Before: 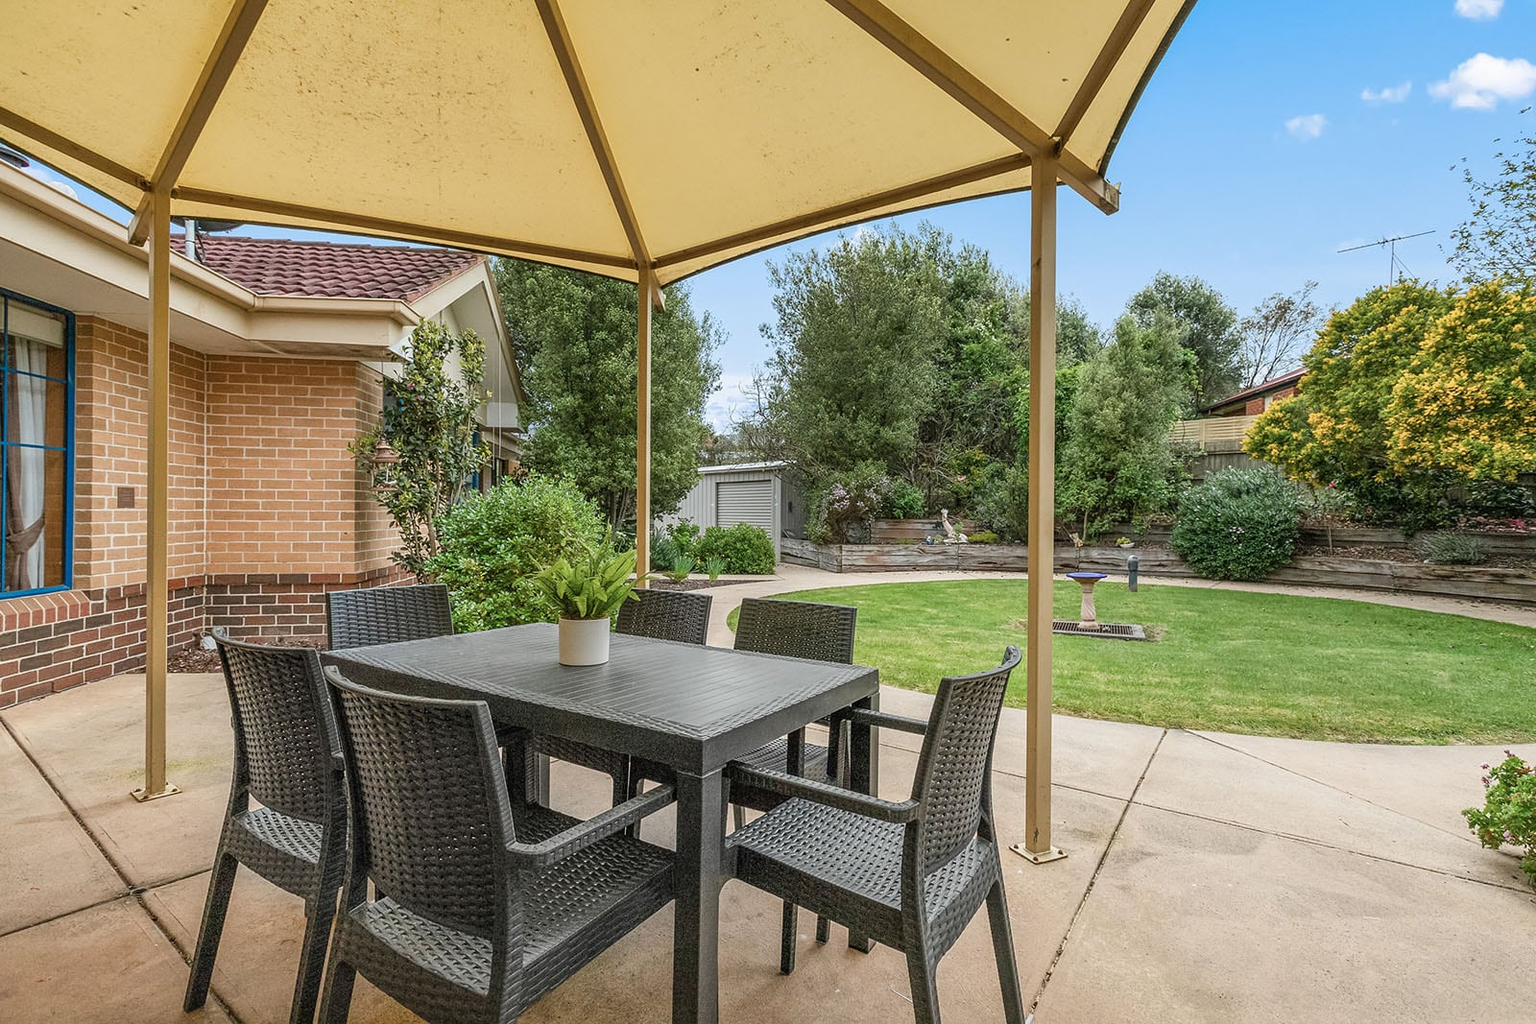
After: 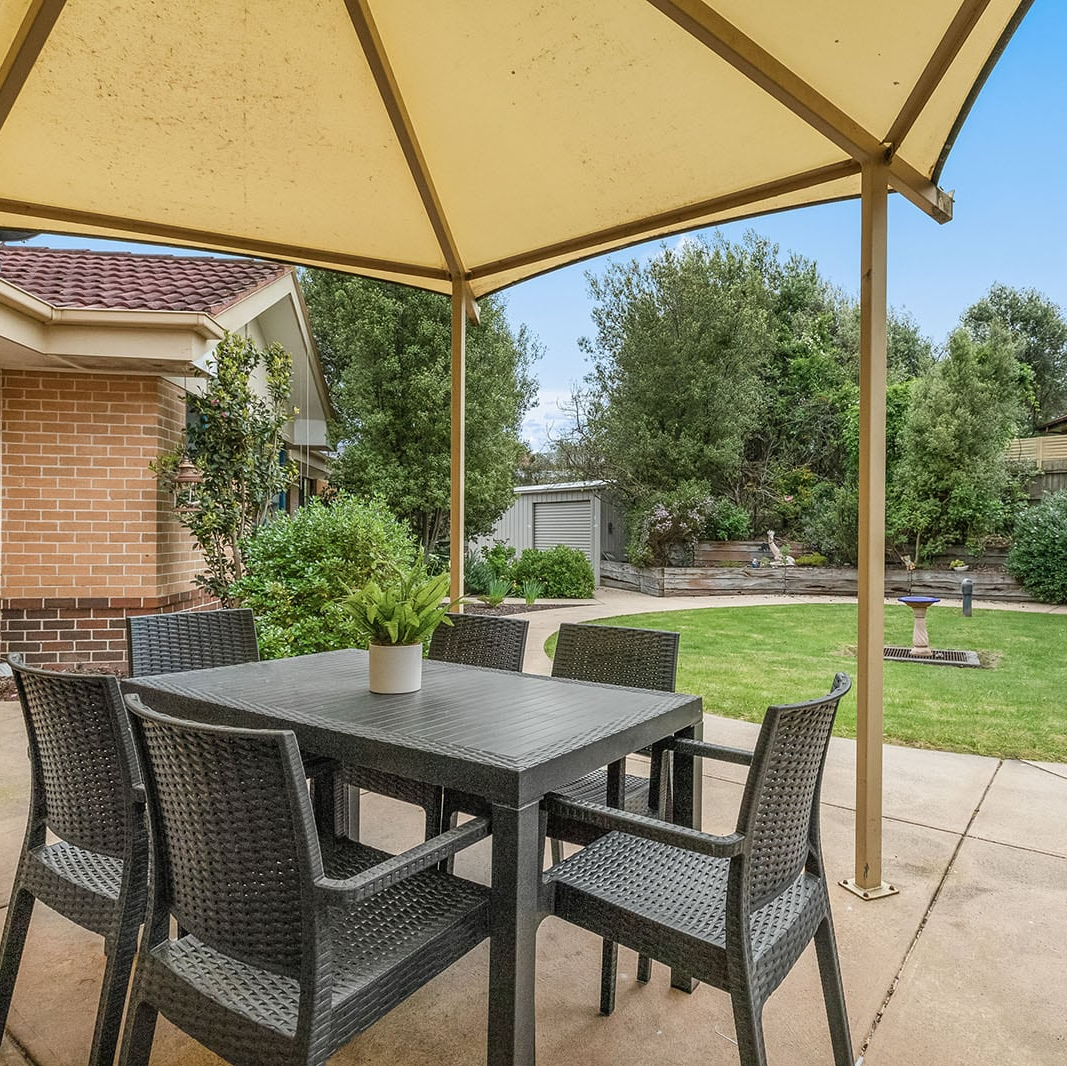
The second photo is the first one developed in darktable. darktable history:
crop and rotate: left 13.411%, right 19.872%
